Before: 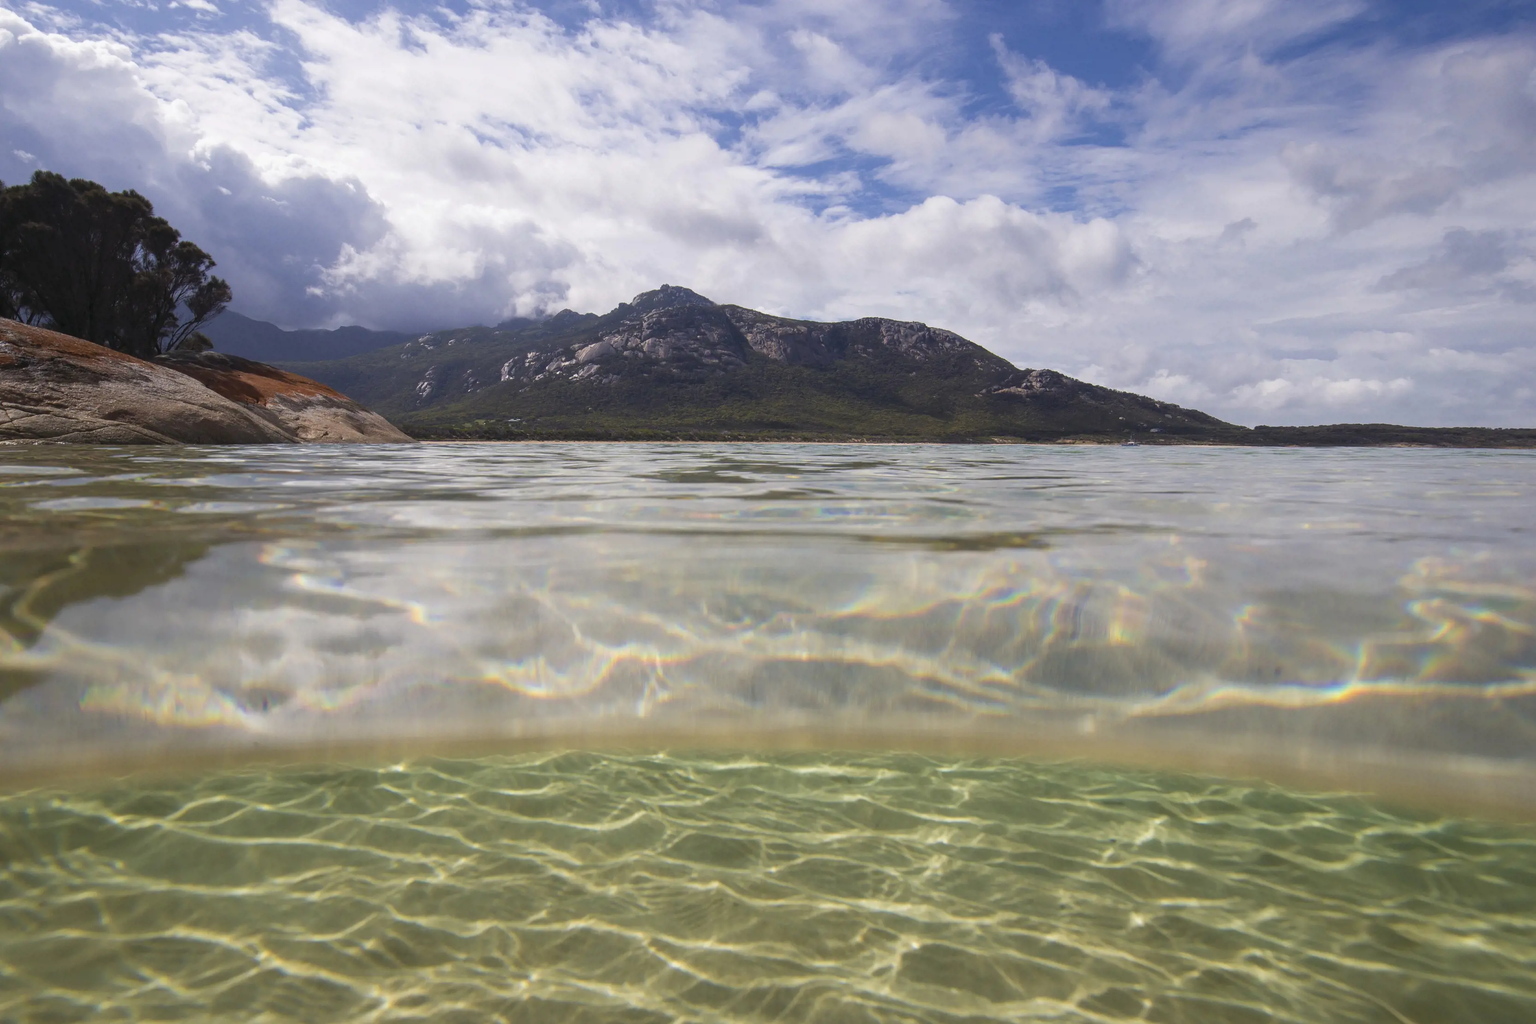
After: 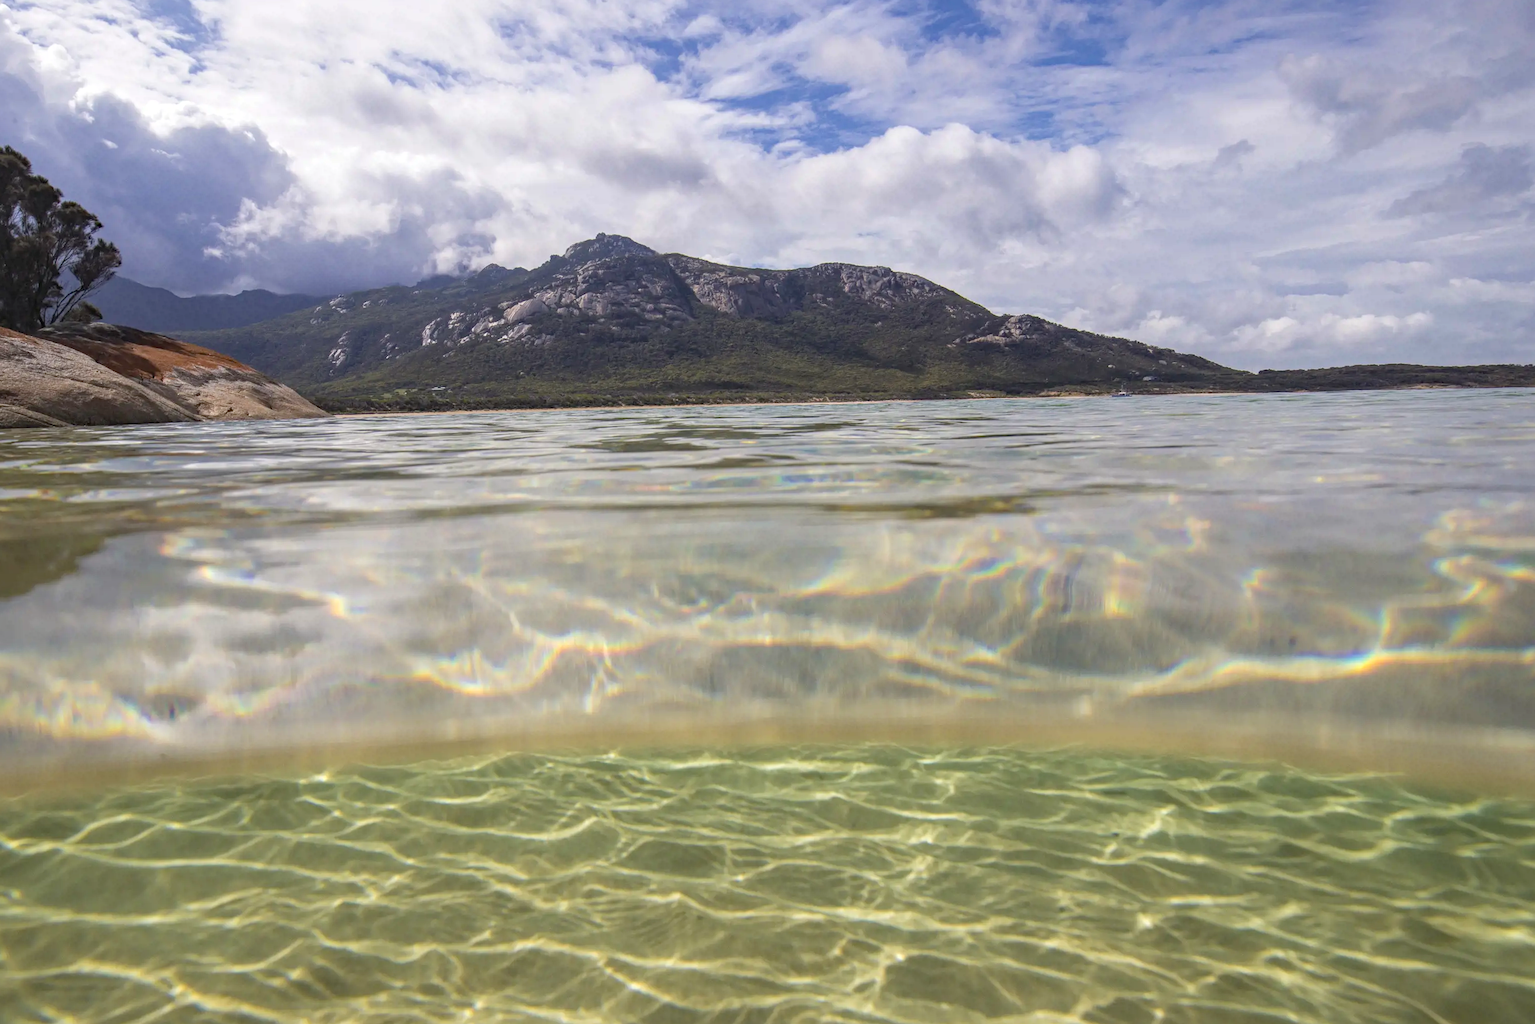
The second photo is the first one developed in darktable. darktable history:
crop and rotate: angle 1.72°, left 5.7%, top 5.679%
contrast brightness saturation: brightness 0.135
local contrast: on, module defaults
haze removal: strength 0.301, distance 0.243, compatibility mode true, adaptive false
